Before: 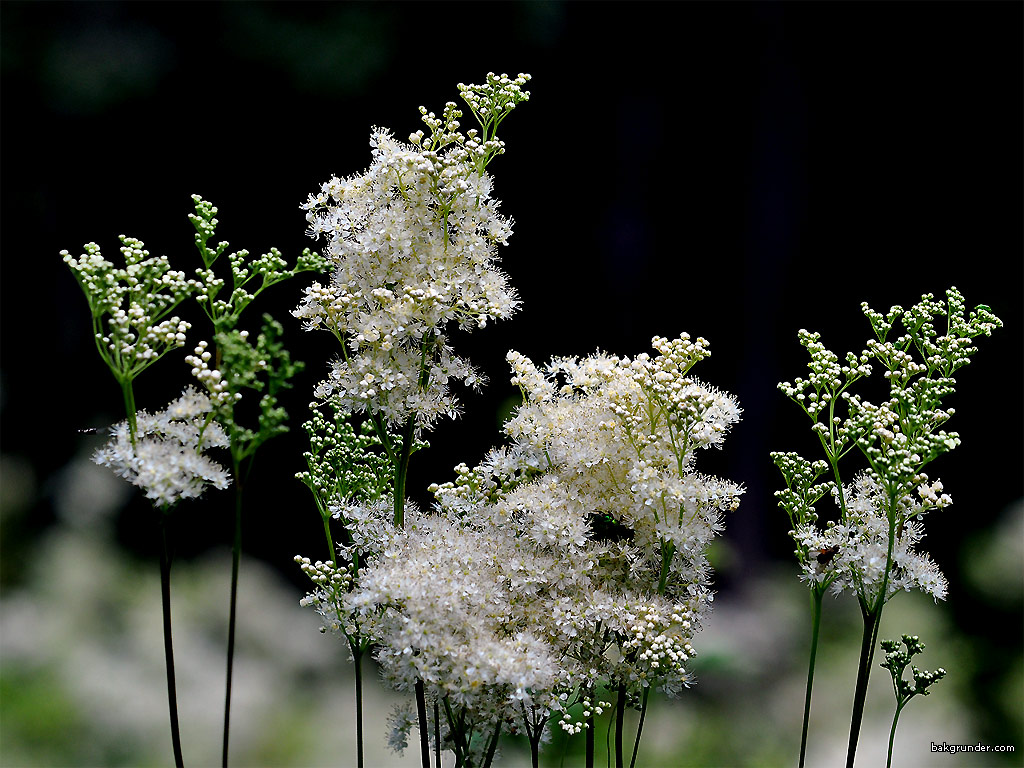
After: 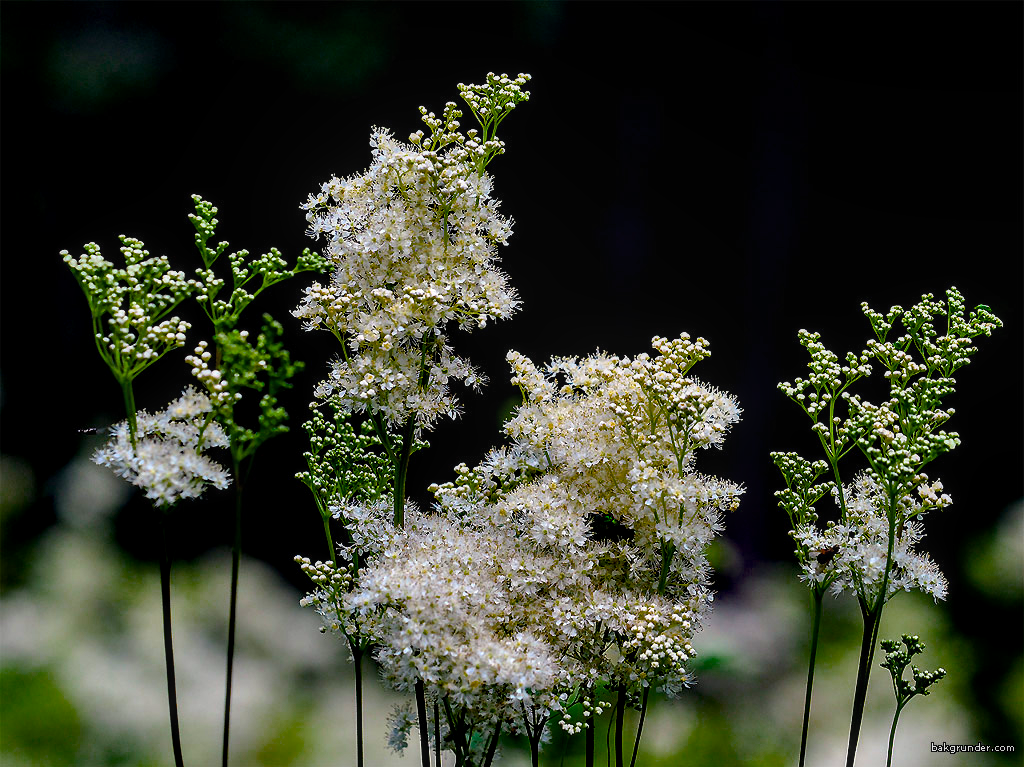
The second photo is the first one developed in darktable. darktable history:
local contrast: on, module defaults
color balance rgb: power › hue 60.79°, linear chroma grading › global chroma 15.059%, perceptual saturation grading › global saturation 30.929%, global vibrance 7.165%, saturation formula JzAzBz (2021)
crop: bottom 0.051%
